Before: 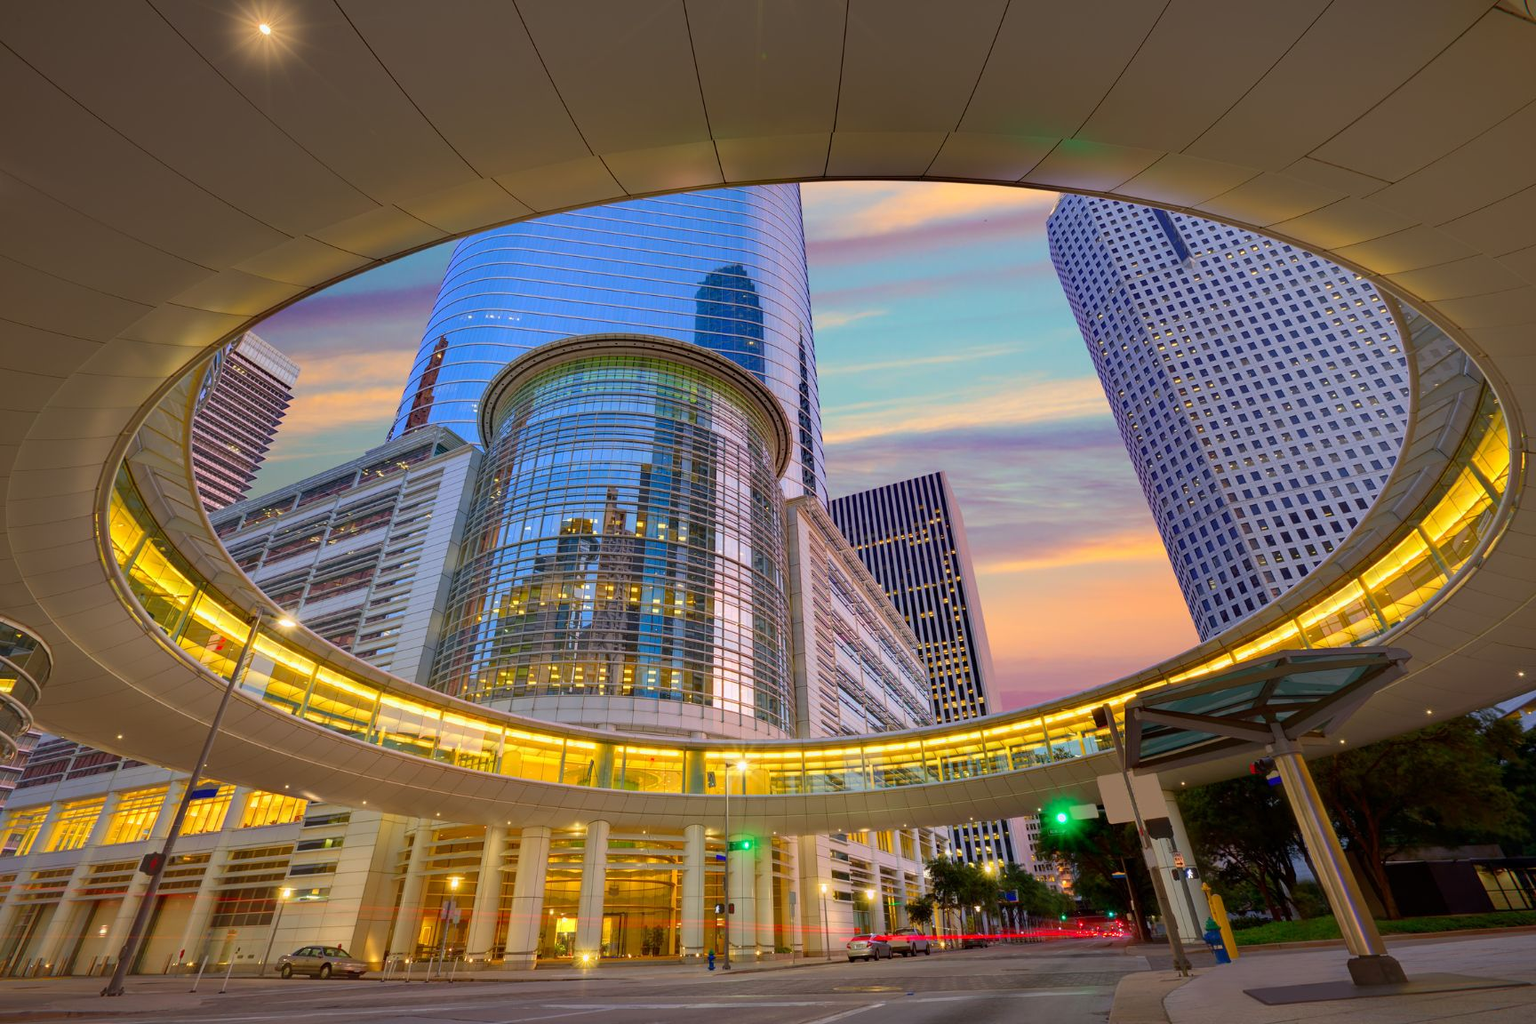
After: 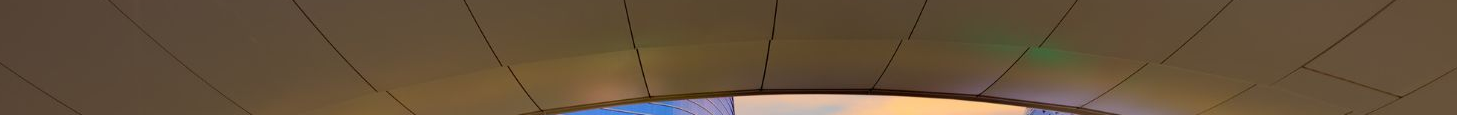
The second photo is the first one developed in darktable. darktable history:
color balance: output saturation 98.5%
crop and rotate: left 9.644%, top 9.491%, right 6.021%, bottom 80.509%
